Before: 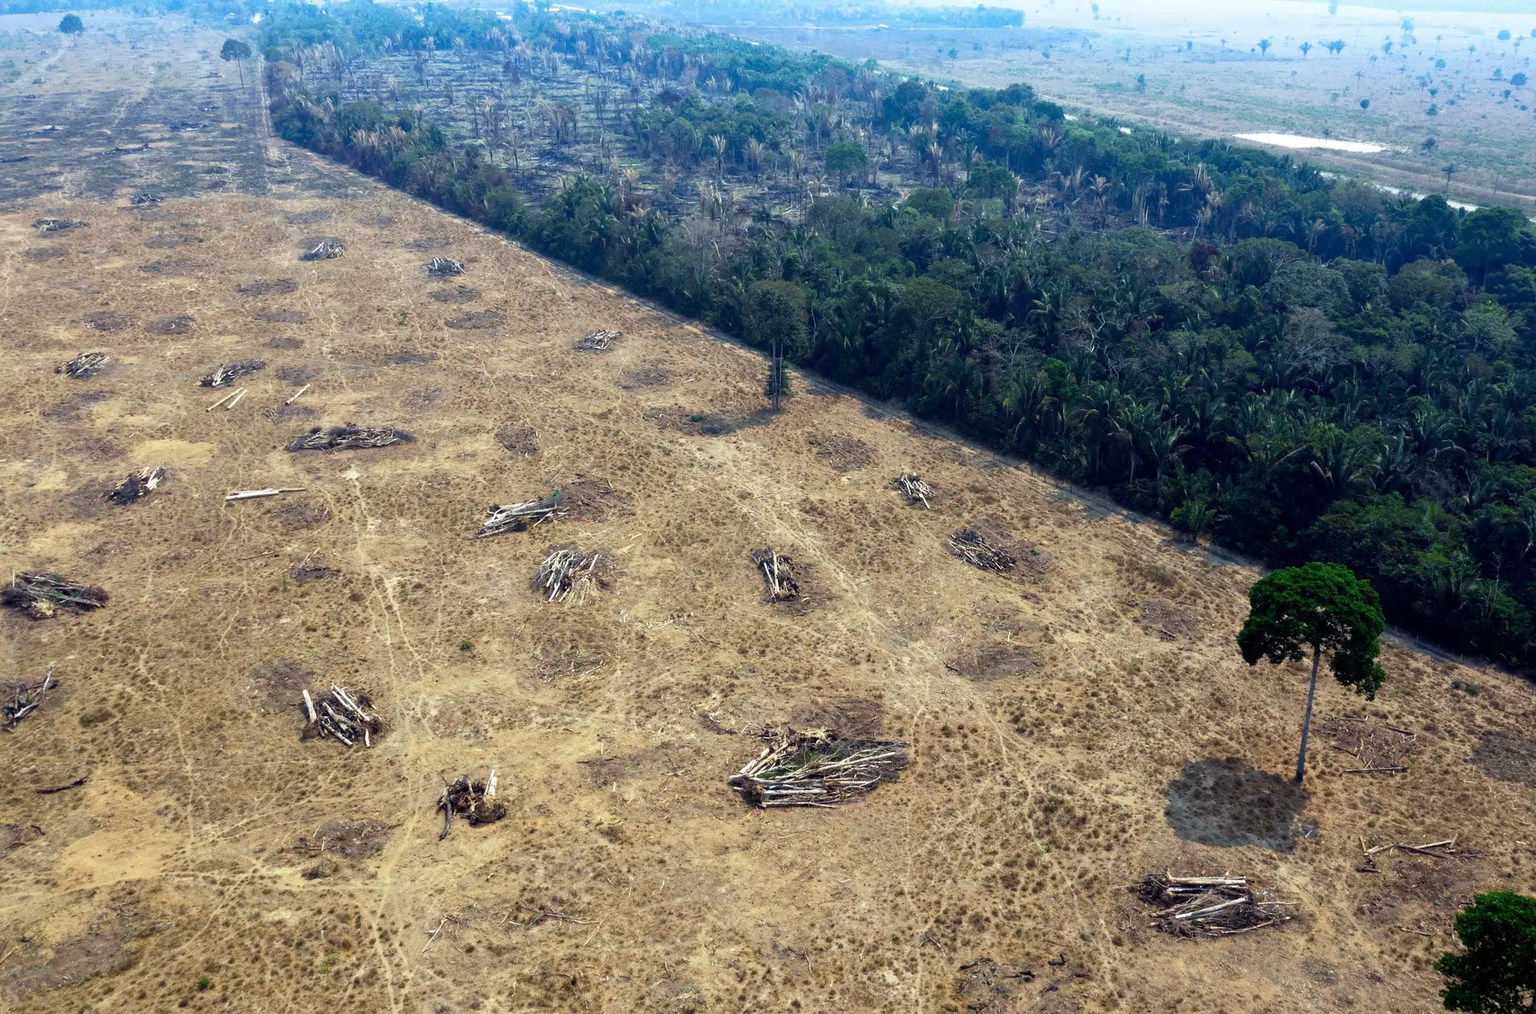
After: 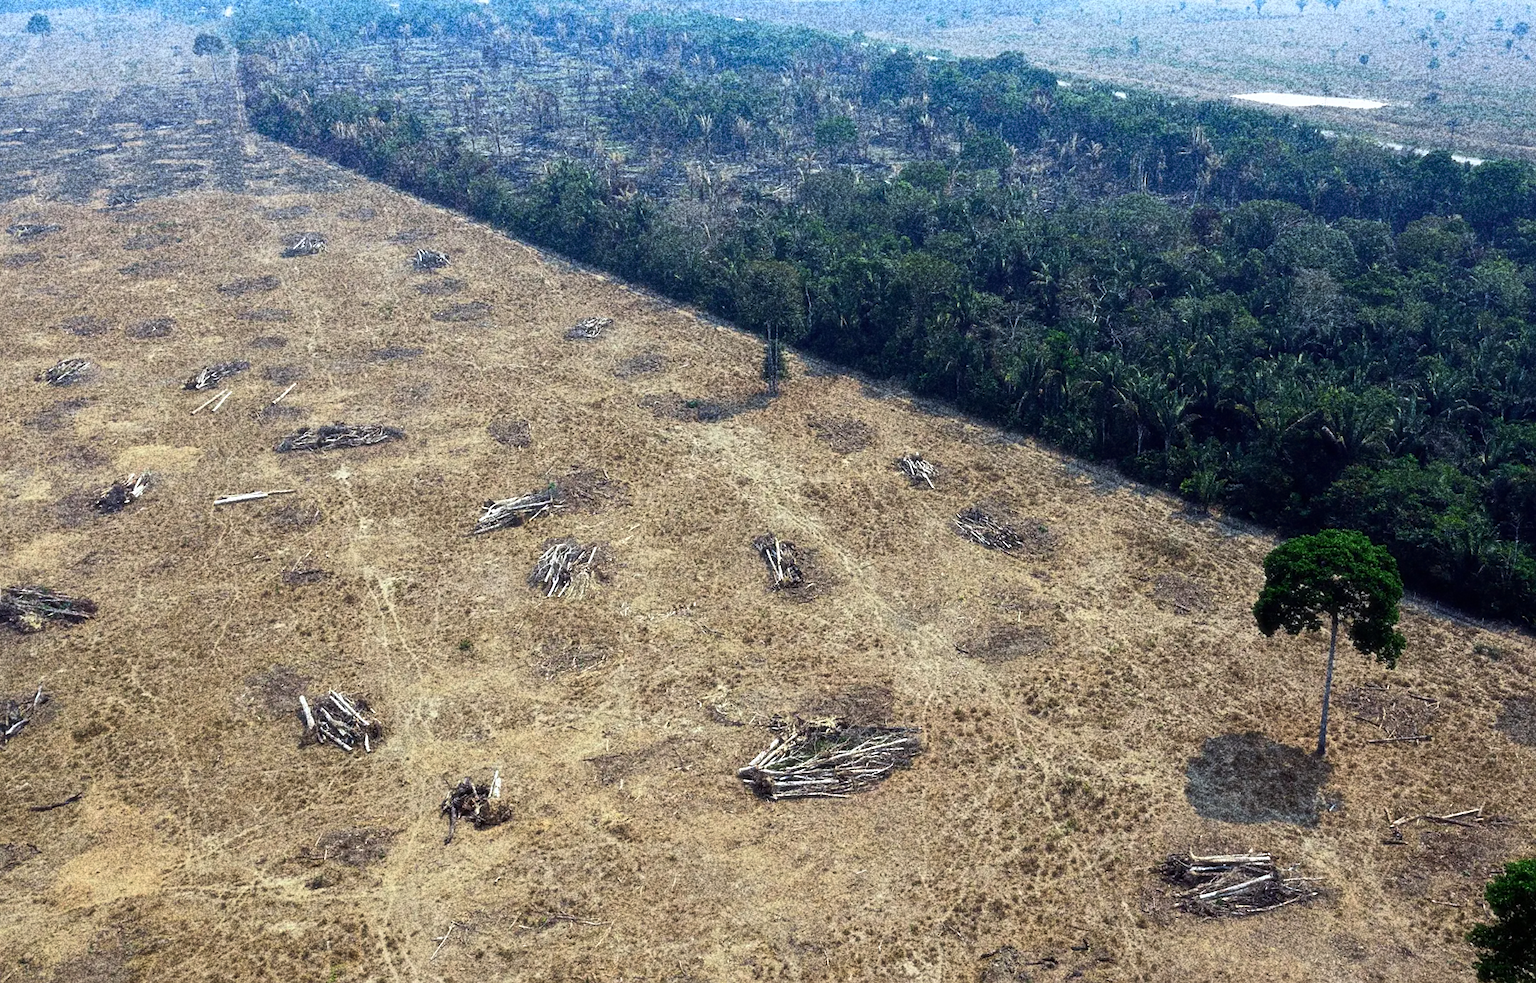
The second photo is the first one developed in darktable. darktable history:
color calibration: x 0.342, y 0.356, temperature 5122 K
grain: coarseness 30.02 ISO, strength 100%
sharpen: on, module defaults
crop: bottom 0.071%
rotate and perspective: rotation -2°, crop left 0.022, crop right 0.978, crop top 0.049, crop bottom 0.951
soften: size 10%, saturation 50%, brightness 0.2 EV, mix 10%
white balance: red 0.976, blue 1.04
